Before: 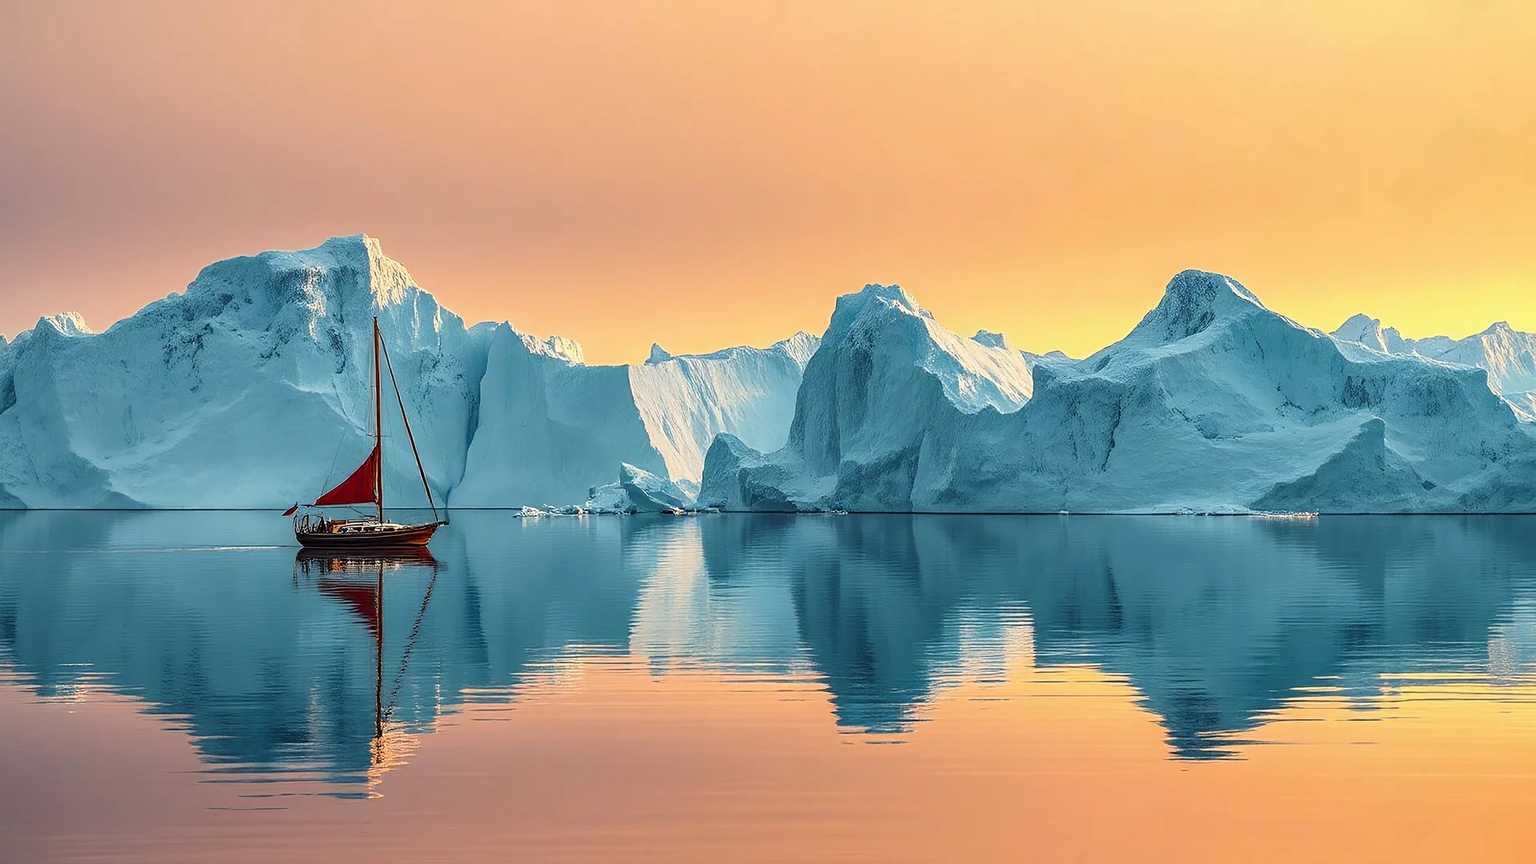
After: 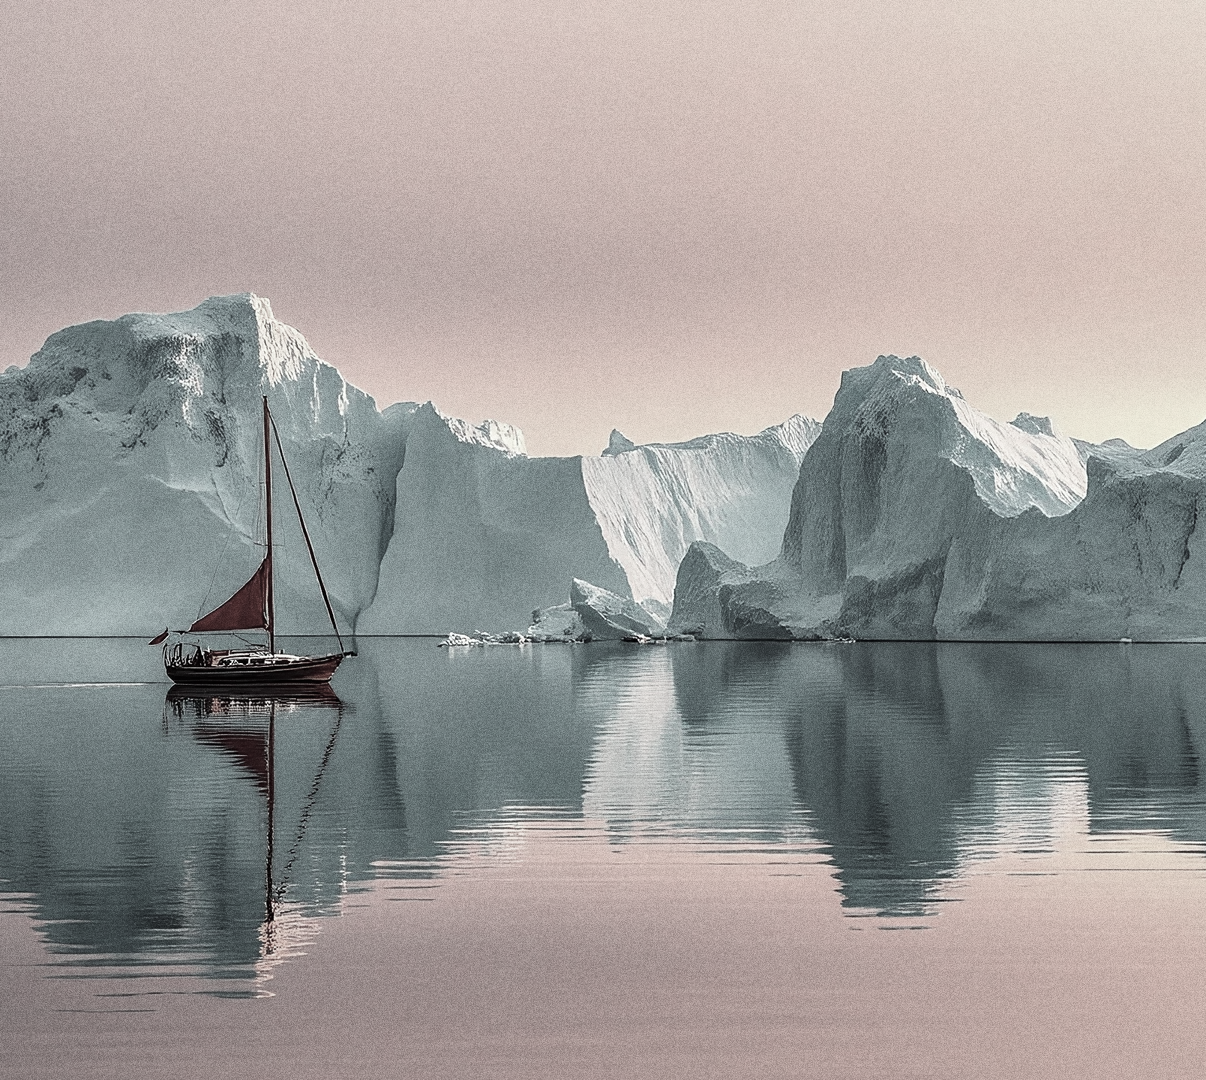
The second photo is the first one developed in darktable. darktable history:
crop: left 10.644%, right 26.528%
grain: coarseness 0.09 ISO, strength 40%
color contrast: green-magenta contrast 0.3, blue-yellow contrast 0.15
